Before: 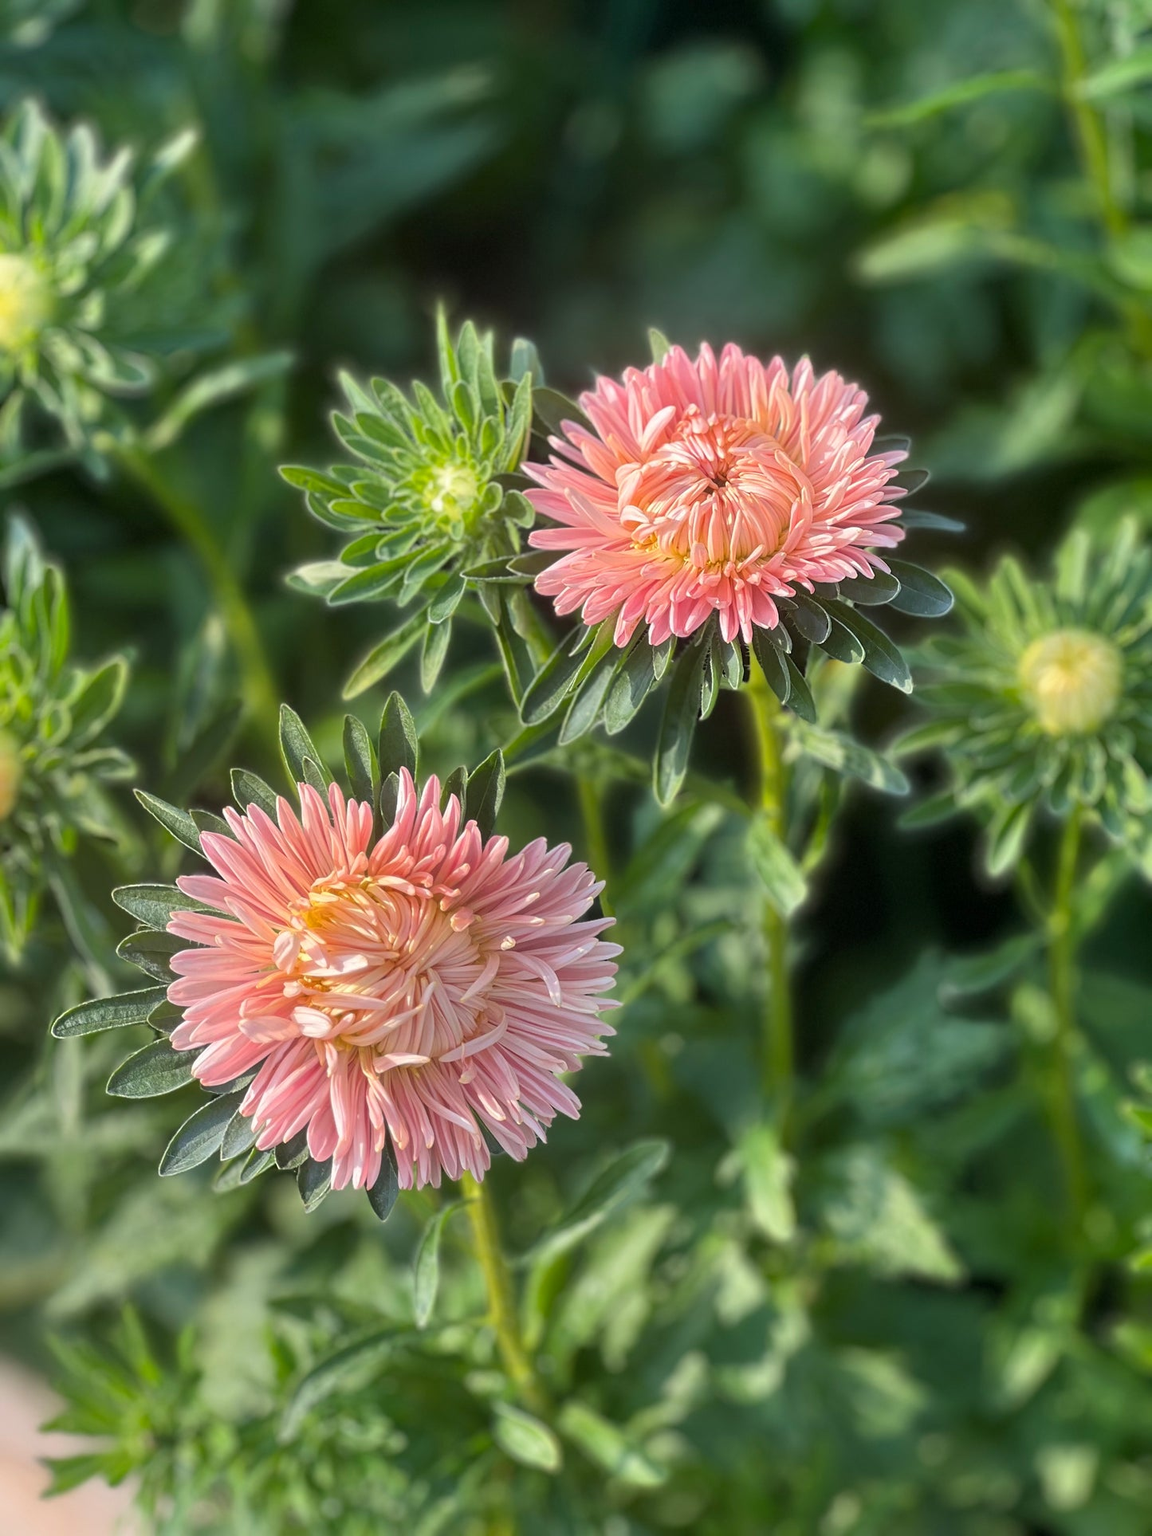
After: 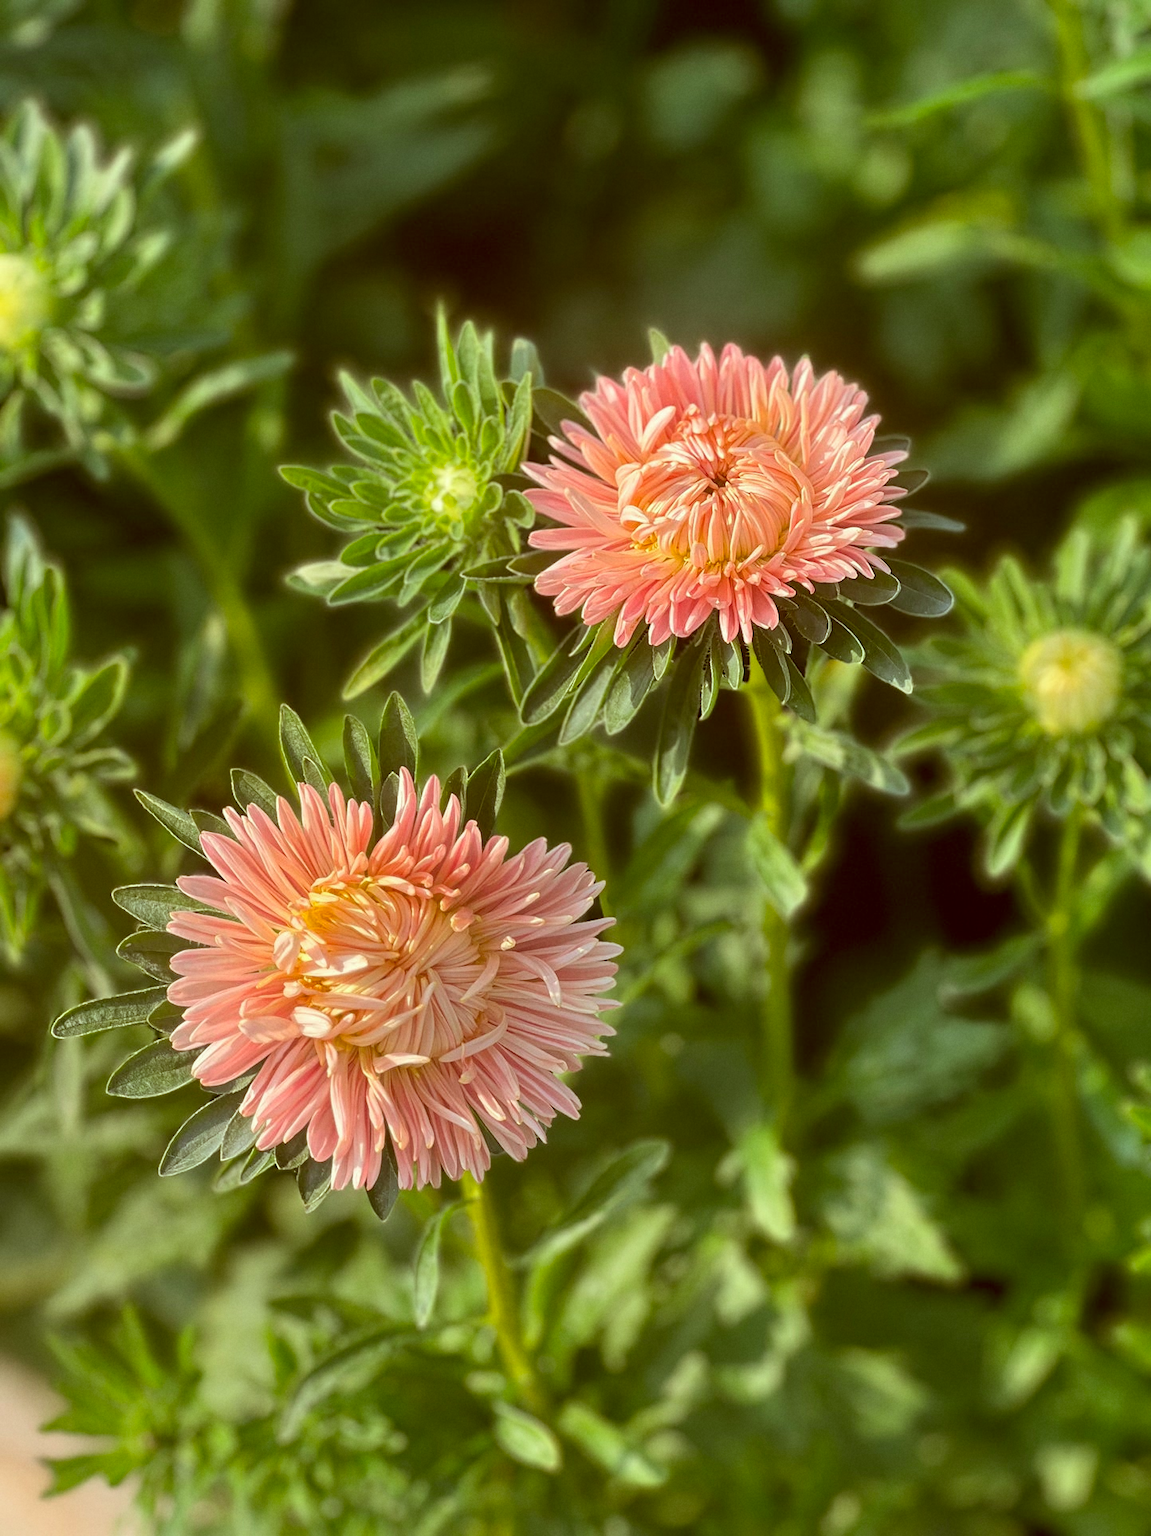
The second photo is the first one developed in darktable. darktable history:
grain: coarseness 14.57 ISO, strength 8.8%
color correction: highlights a* -5.3, highlights b* 9.8, shadows a* 9.8, shadows b* 24.26
